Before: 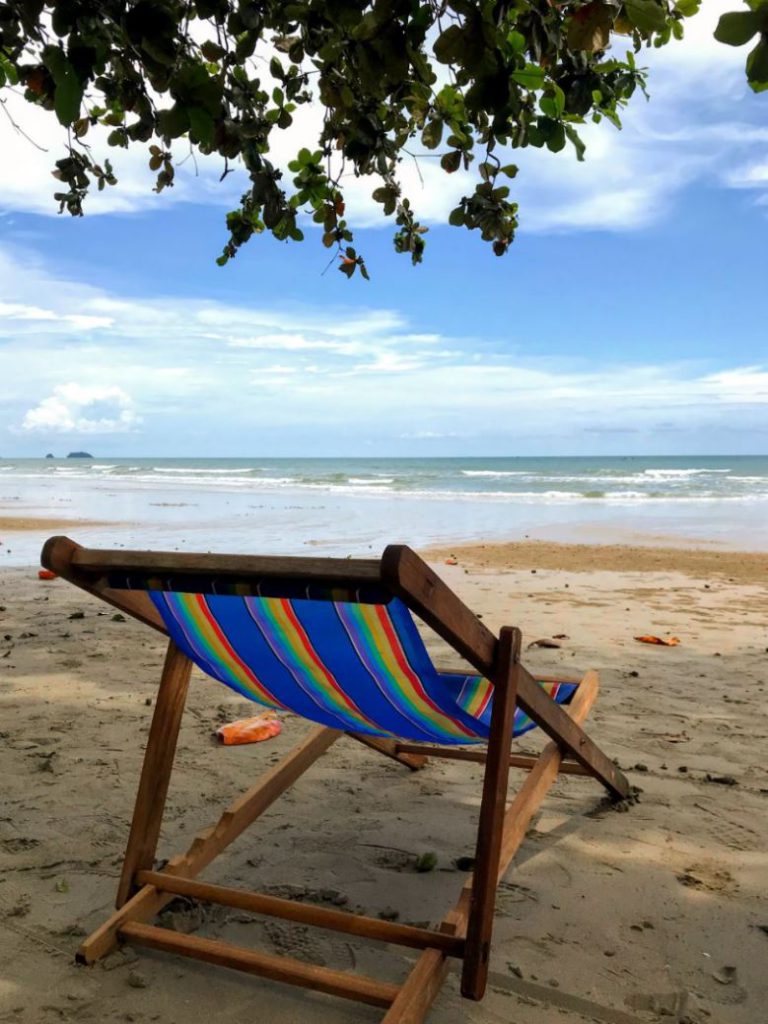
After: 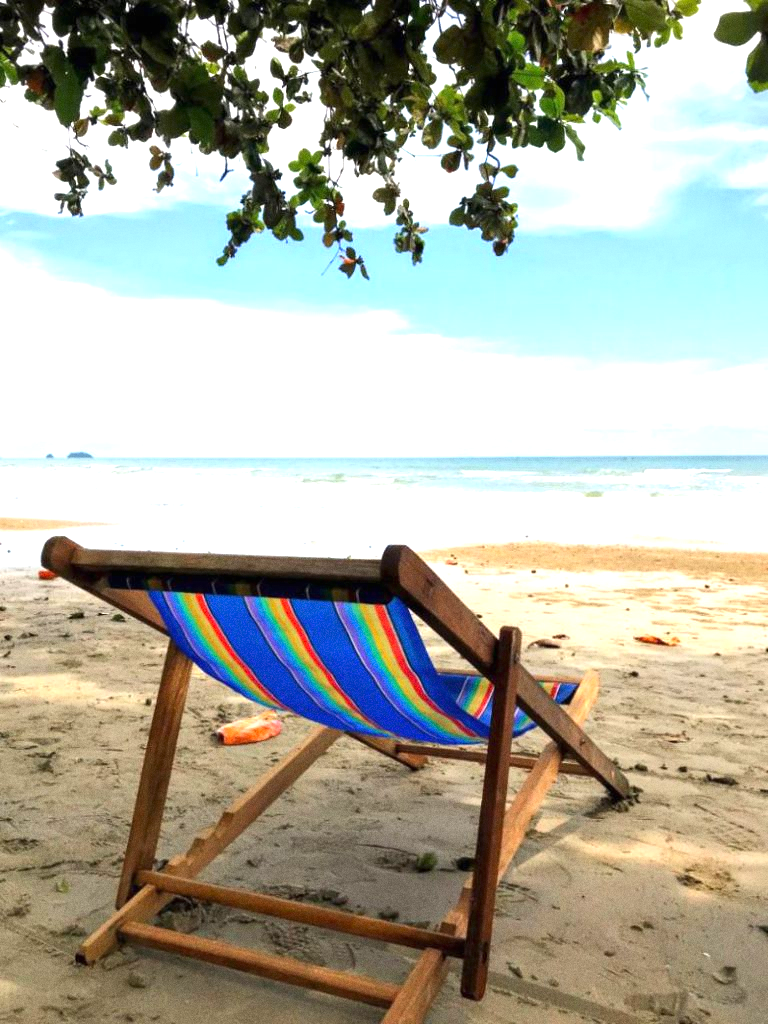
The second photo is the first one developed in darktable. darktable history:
exposure: black level correction 0, exposure 1.2 EV, compensate highlight preservation false
grain: coarseness 0.47 ISO
